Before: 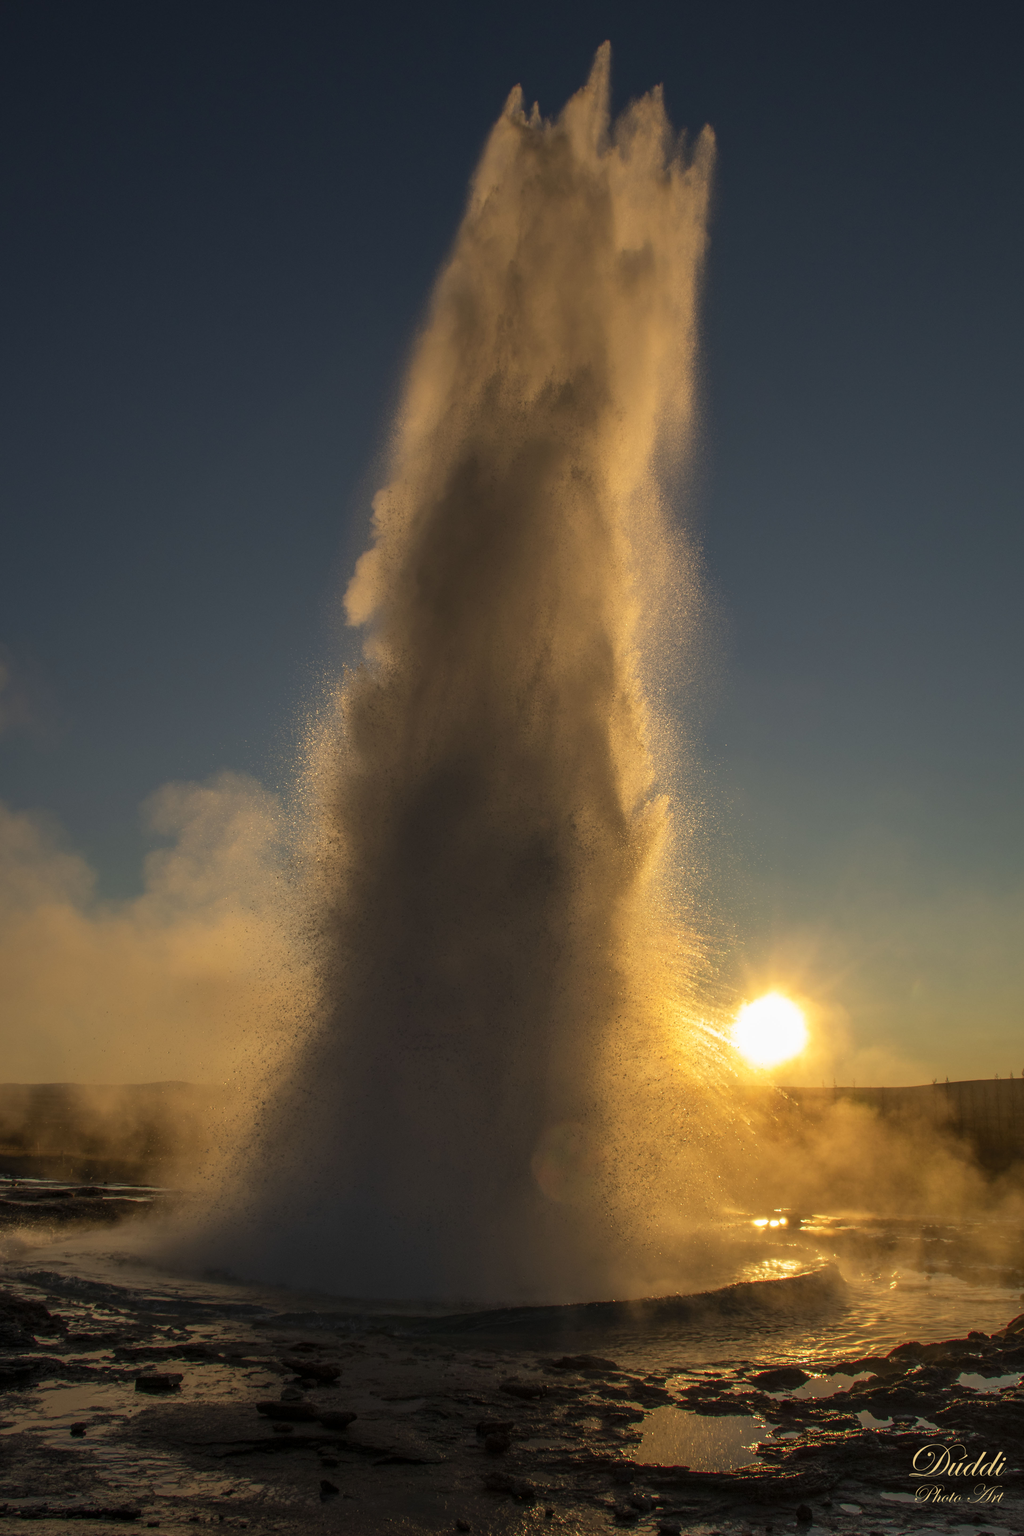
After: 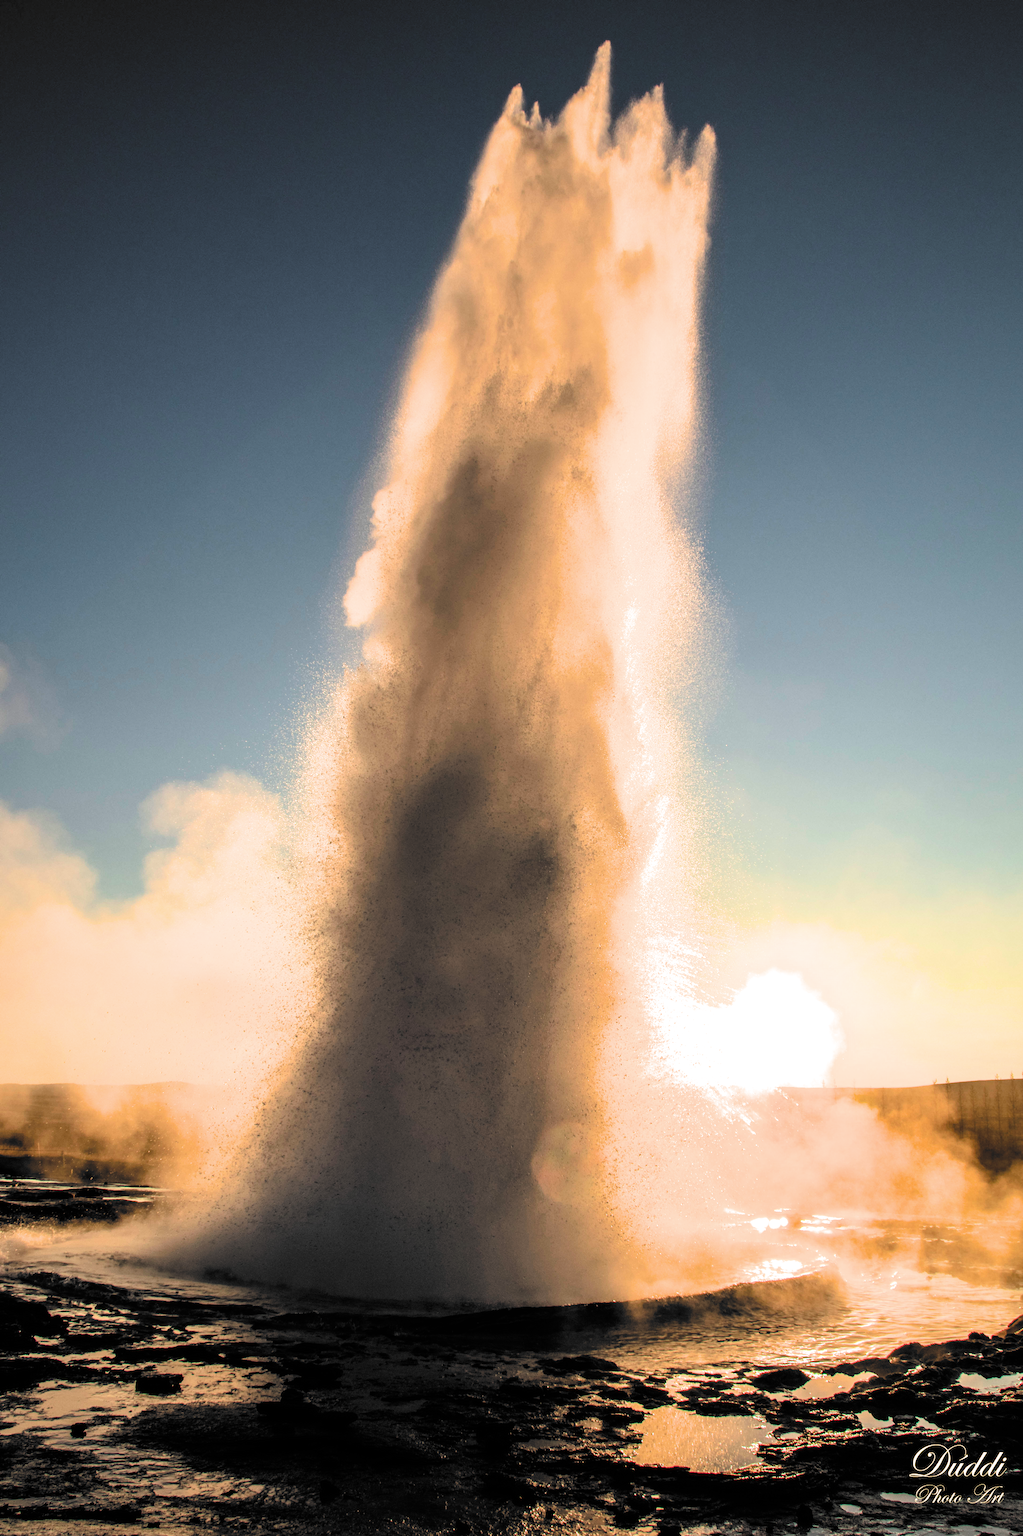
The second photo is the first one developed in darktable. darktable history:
contrast brightness saturation: saturation -0.068
exposure: black level correction 0, exposure 1.907 EV, compensate highlight preservation false
filmic rgb: black relative exposure -5.11 EV, white relative exposure 3.51 EV, hardness 3.18, contrast 1.497, highlights saturation mix -49.57%, color science v6 (2022)
